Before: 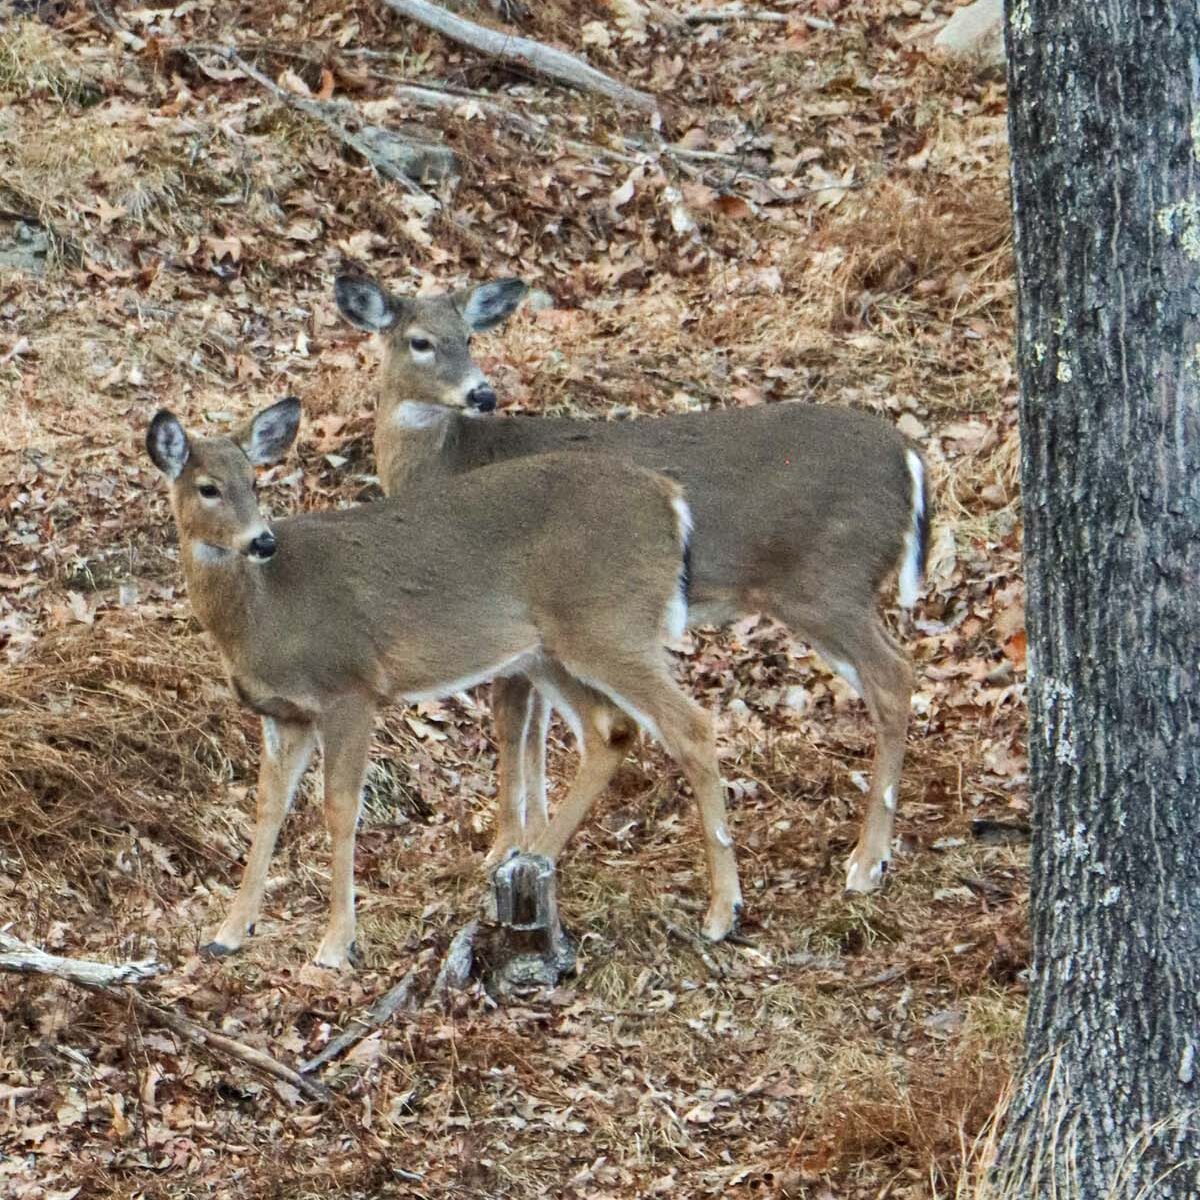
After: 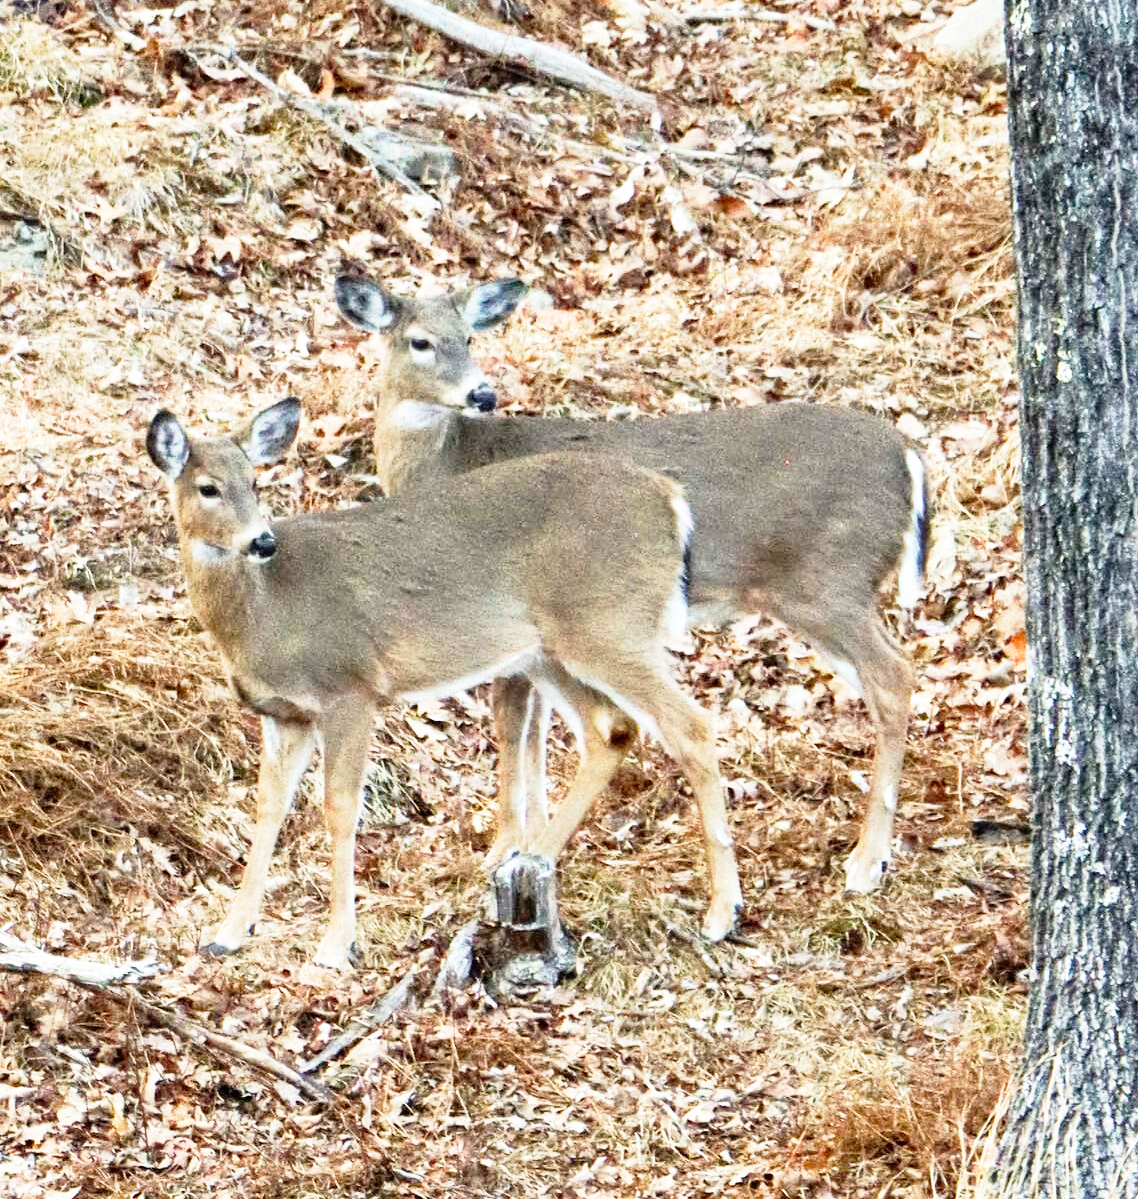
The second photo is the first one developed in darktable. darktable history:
crop and rotate: right 5.167%
base curve: curves: ch0 [(0, 0) (0.012, 0.01) (0.073, 0.168) (0.31, 0.711) (0.645, 0.957) (1, 1)], preserve colors none
